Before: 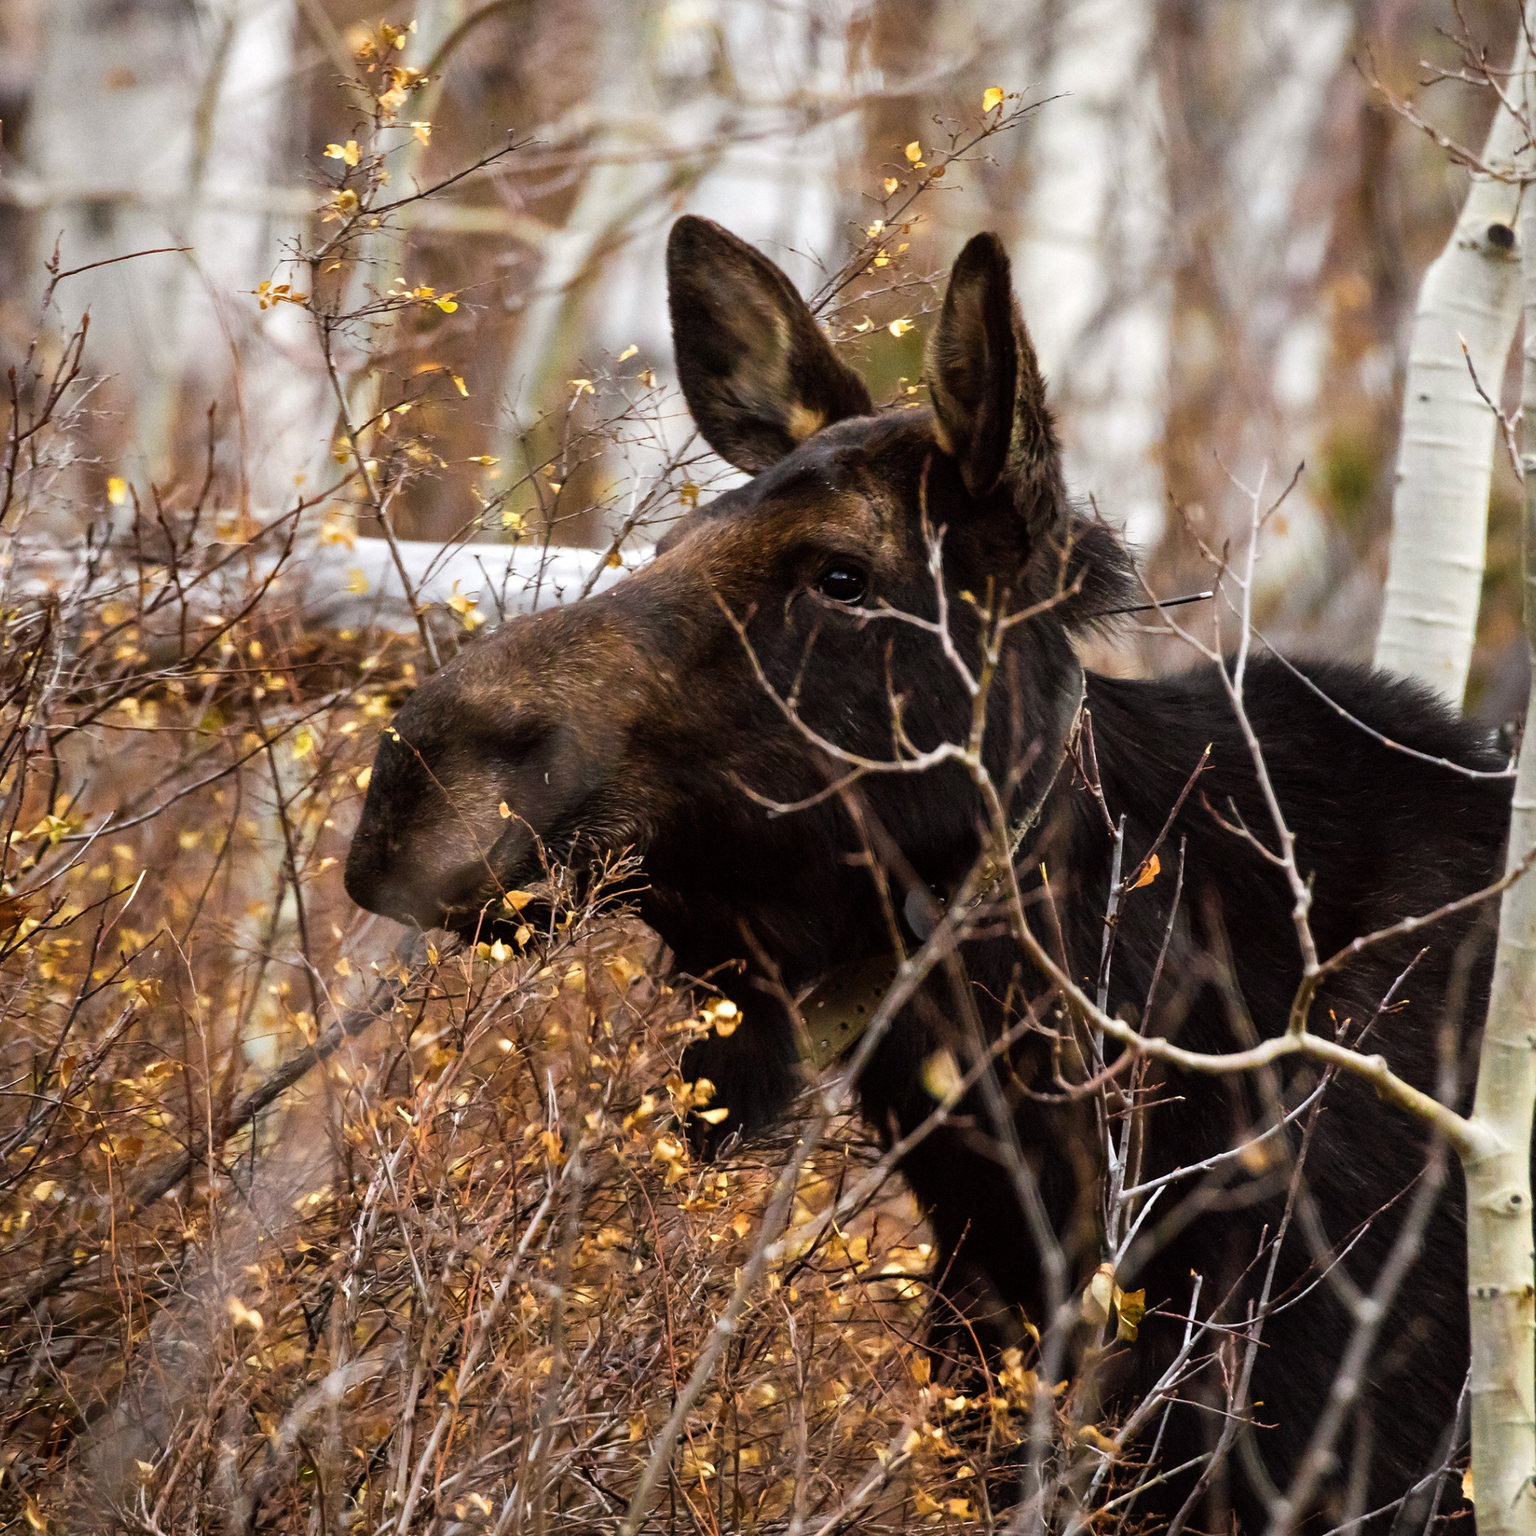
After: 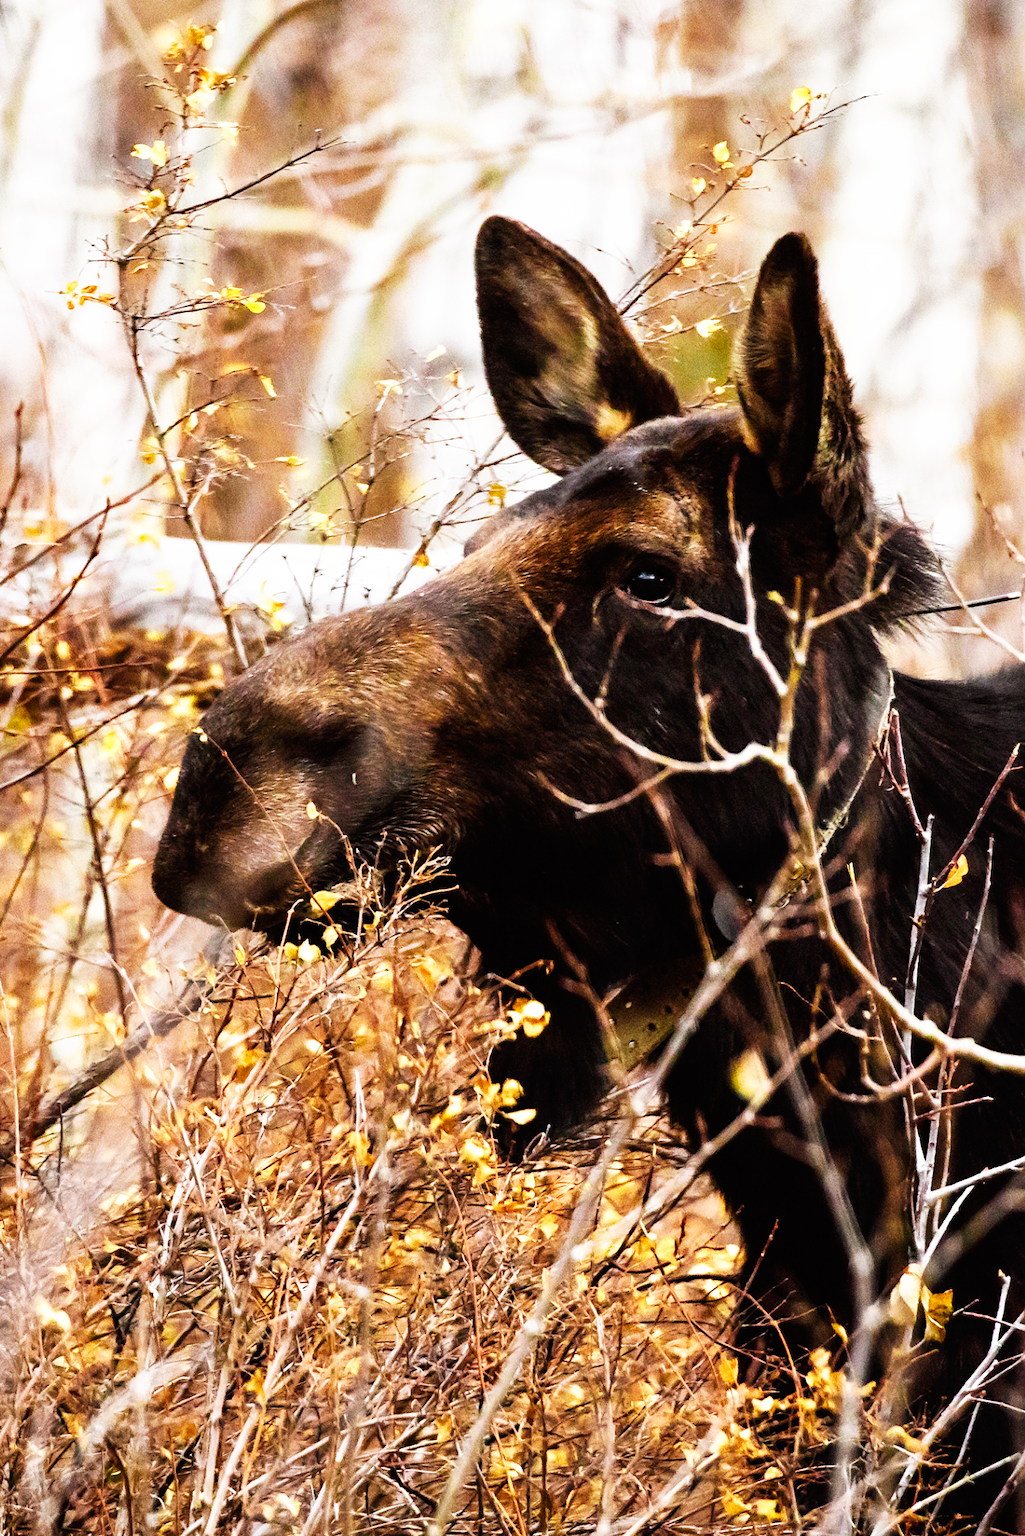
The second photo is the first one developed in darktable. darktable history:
crop and rotate: left 12.579%, right 20.681%
base curve: curves: ch0 [(0, 0) (0.007, 0.004) (0.027, 0.03) (0.046, 0.07) (0.207, 0.54) (0.442, 0.872) (0.673, 0.972) (1, 1)], preserve colors none
